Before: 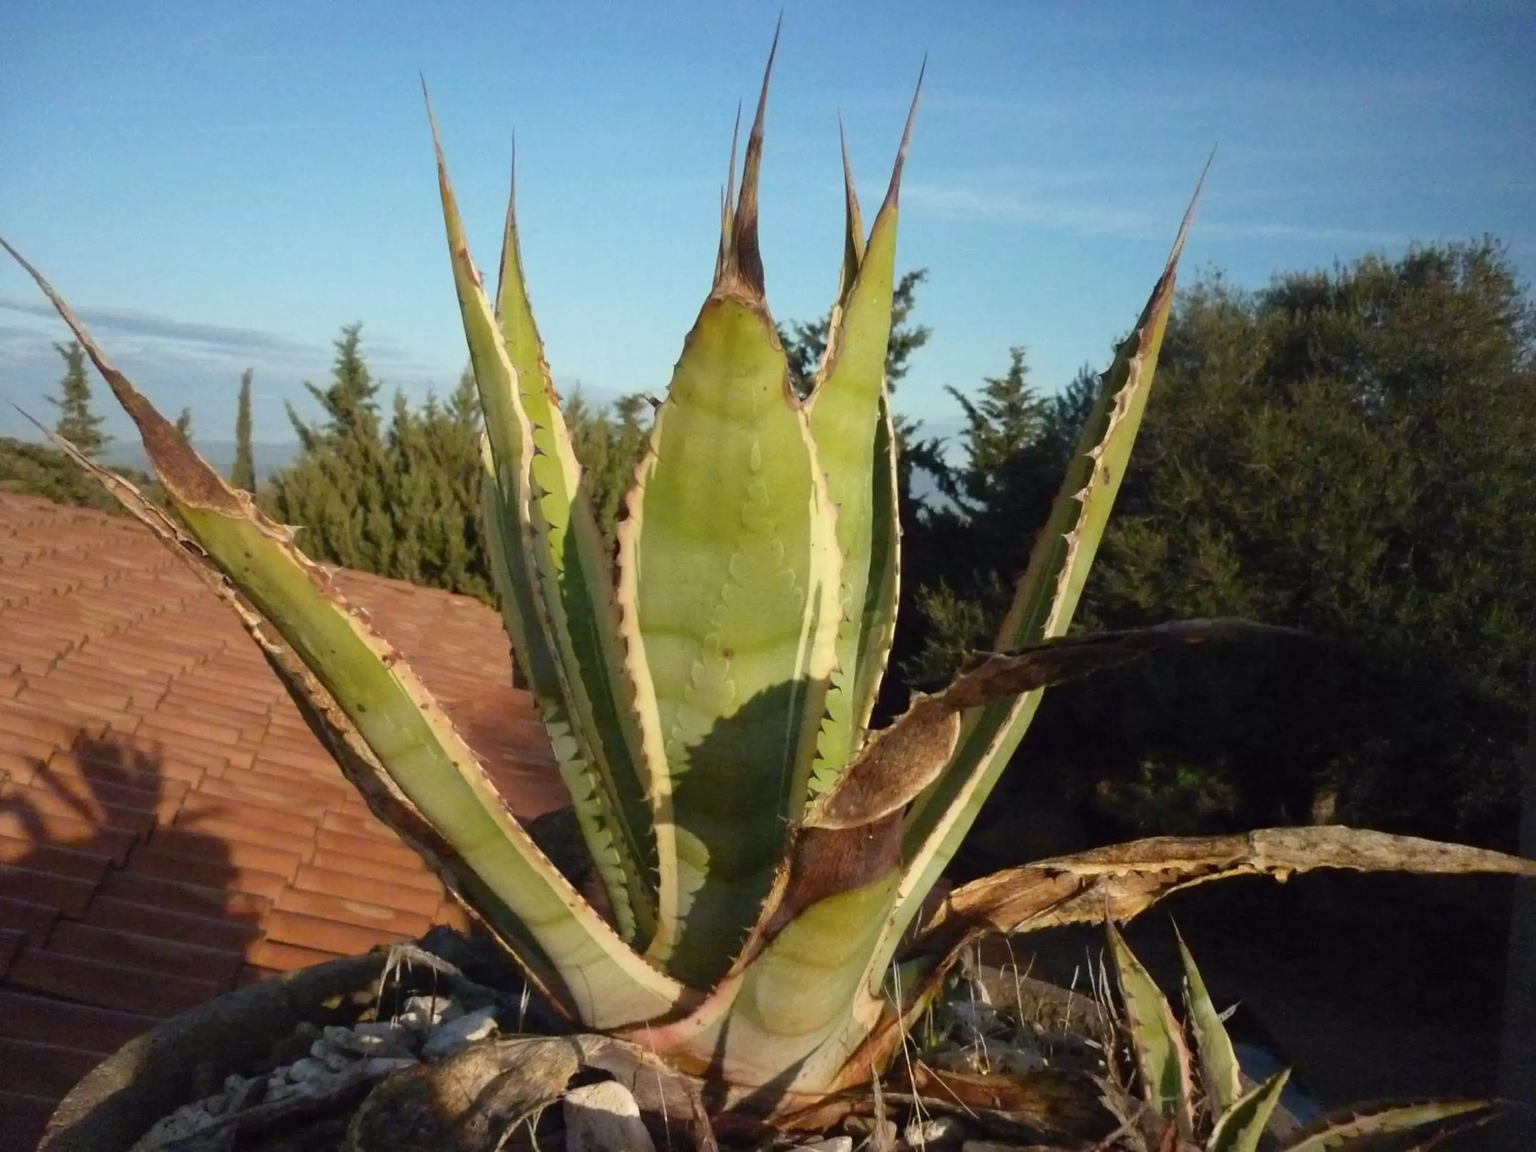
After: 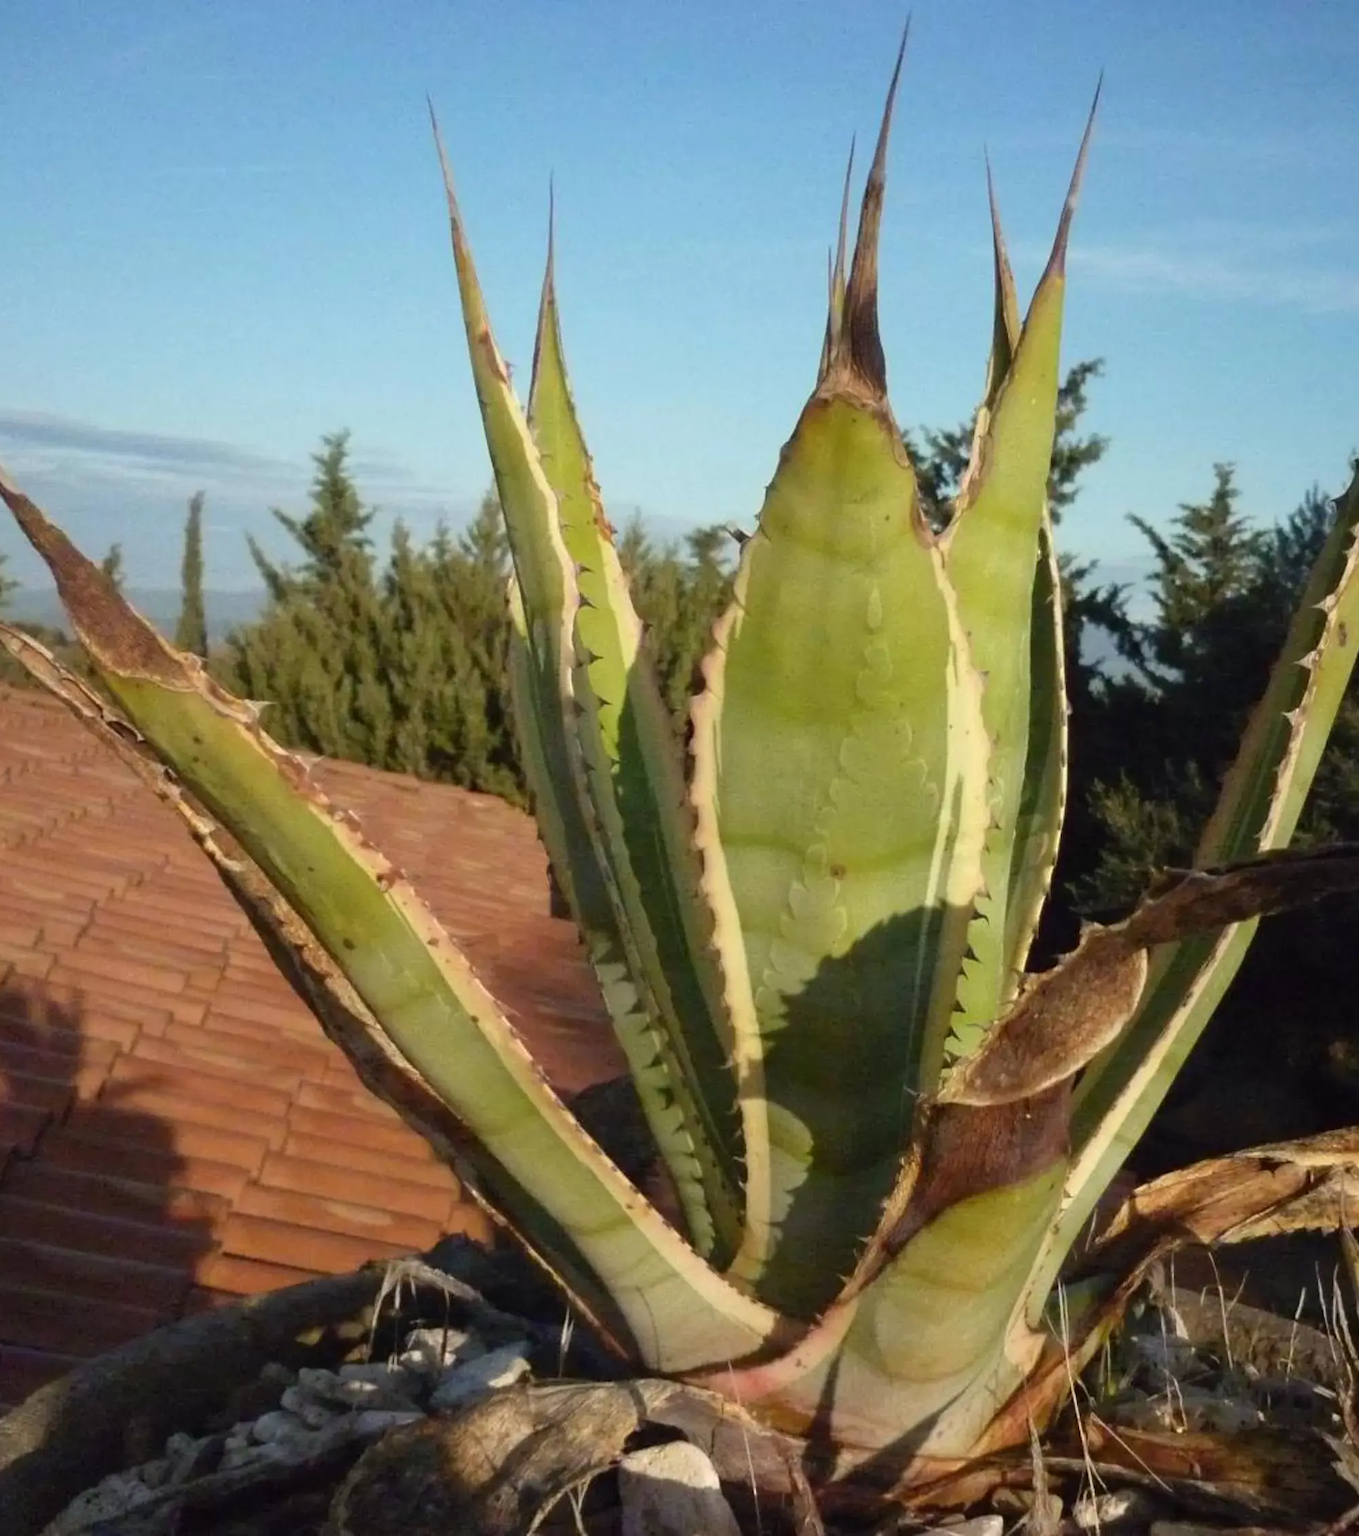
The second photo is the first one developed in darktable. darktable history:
crop and rotate: left 6.551%, right 27.019%
